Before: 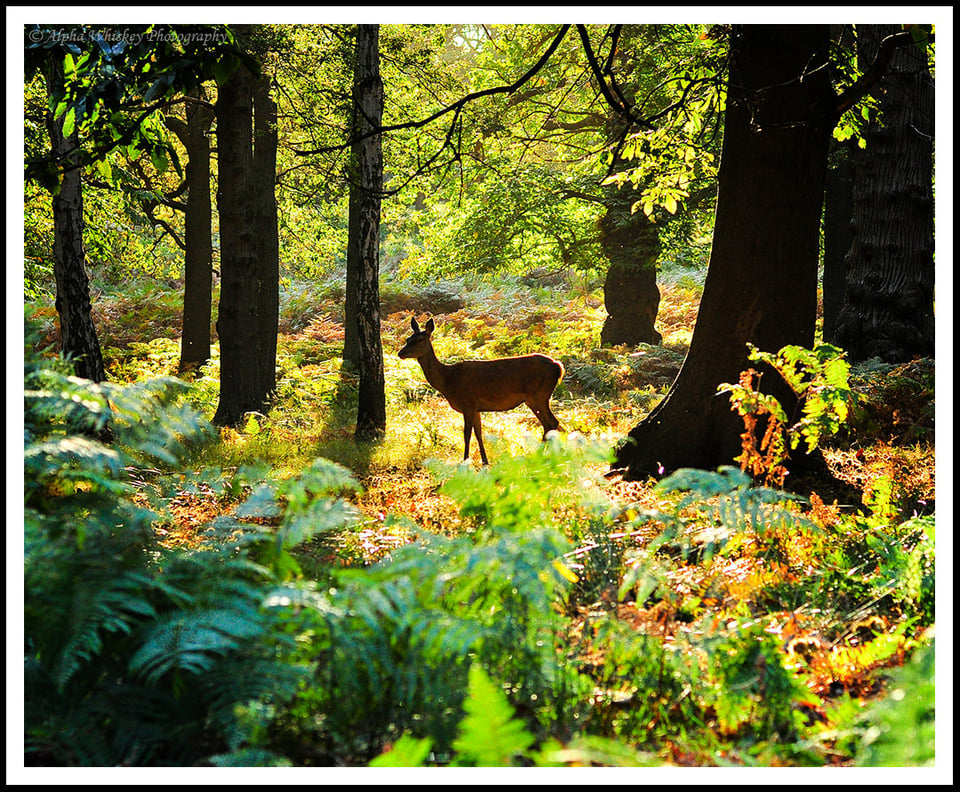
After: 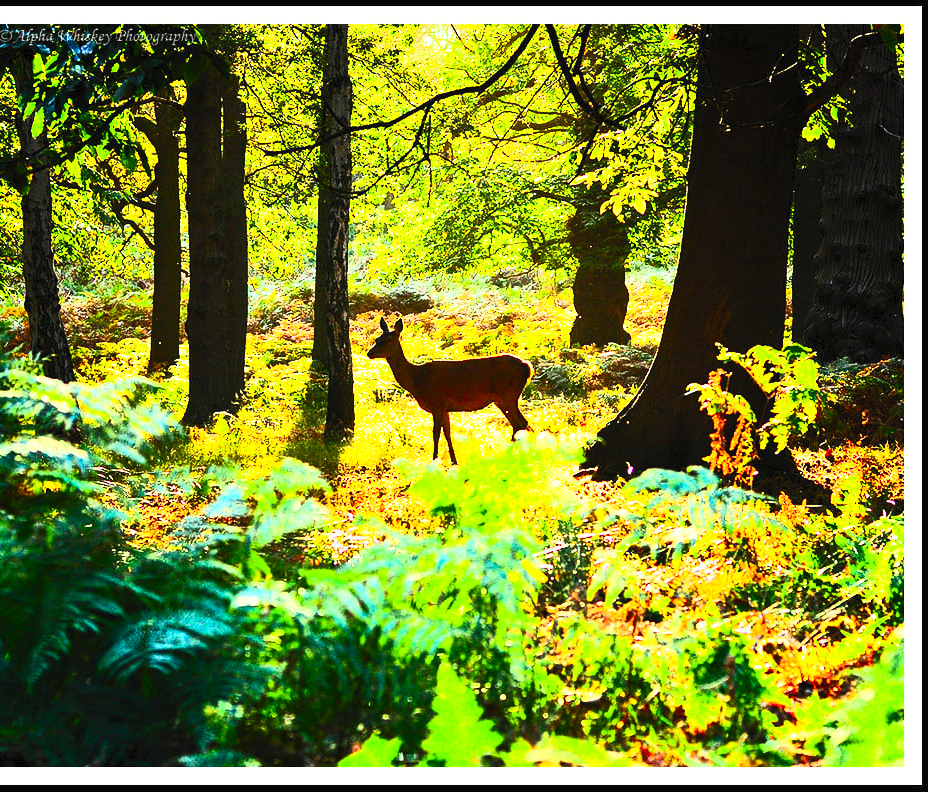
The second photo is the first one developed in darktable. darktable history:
contrast brightness saturation: contrast 0.83, brightness 0.59, saturation 0.59
crop and rotate: left 3.238%
